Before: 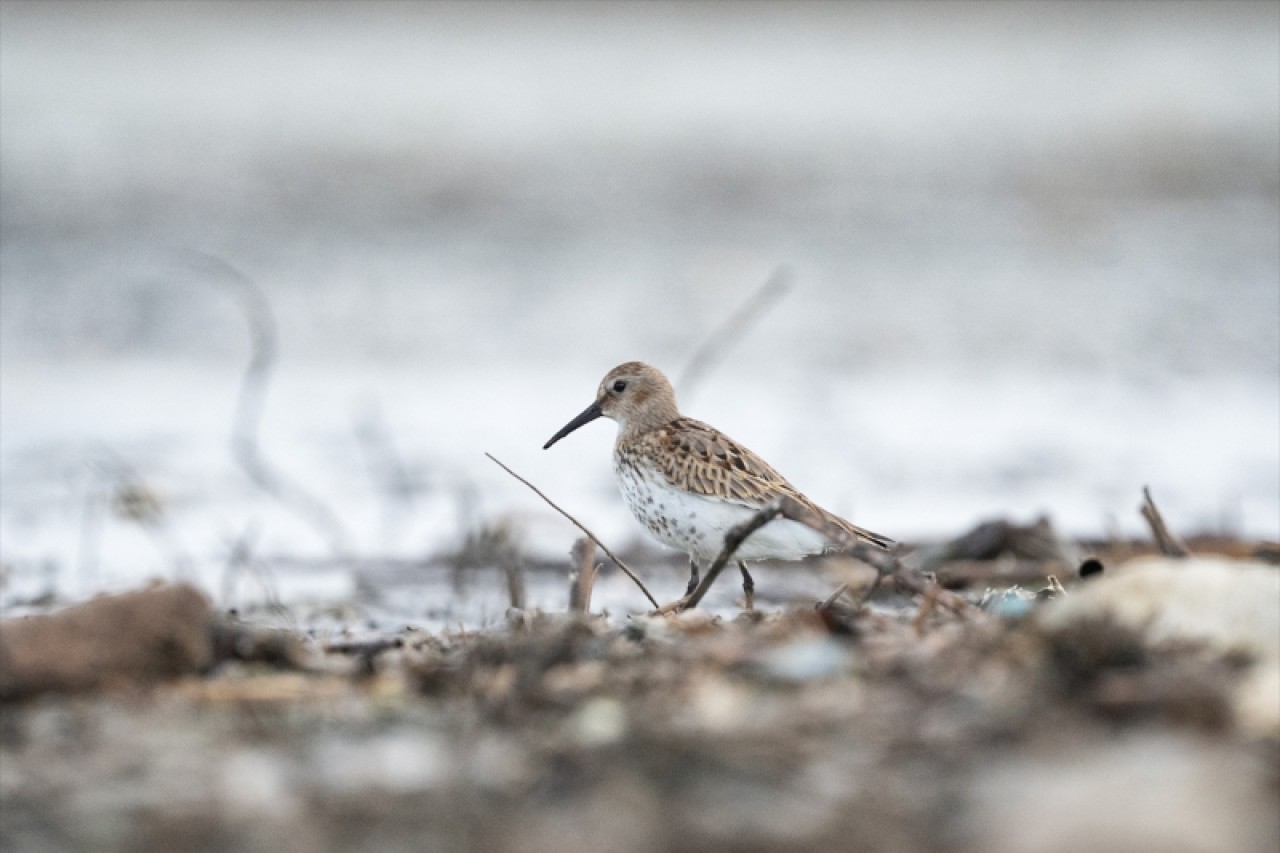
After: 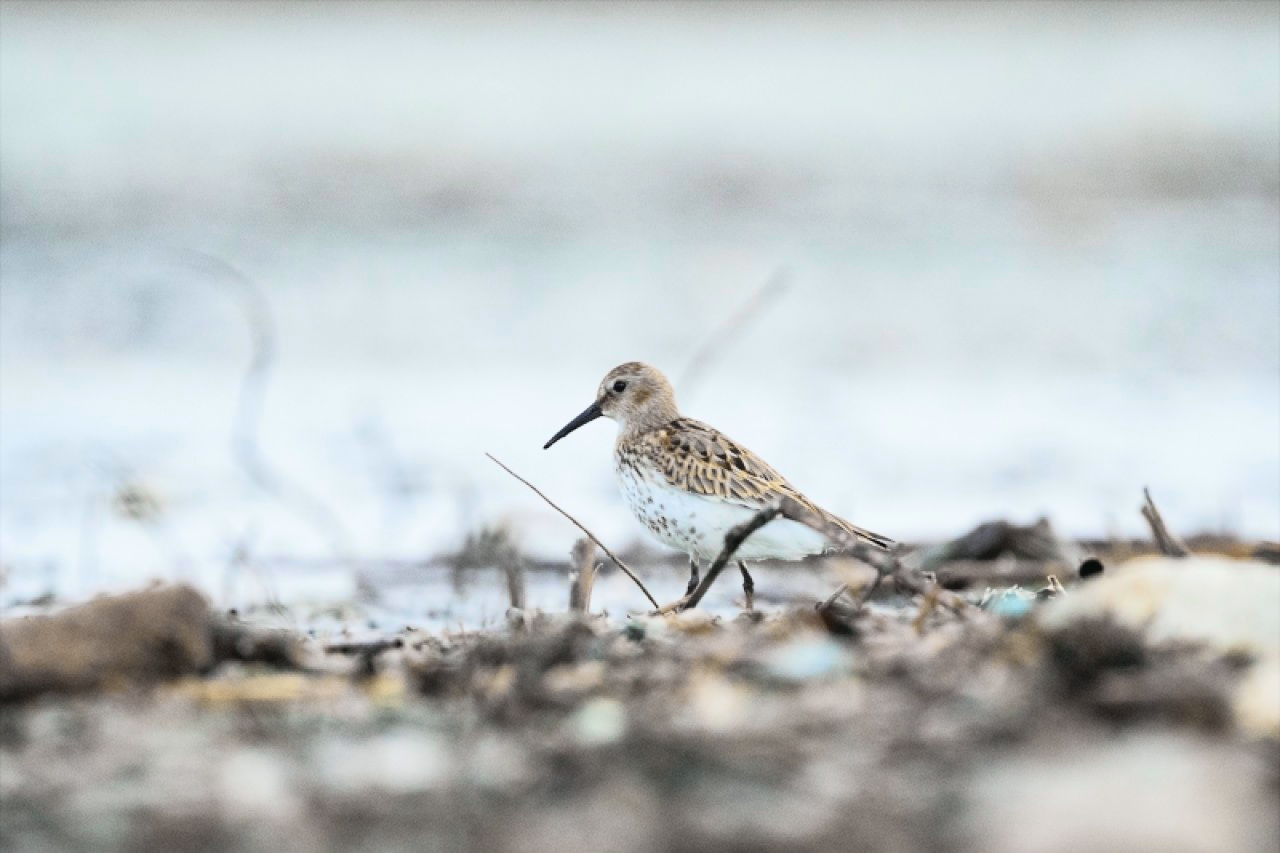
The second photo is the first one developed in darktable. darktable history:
tone curve: curves: ch0 [(0, 0.022) (0.114, 0.096) (0.282, 0.299) (0.456, 0.51) (0.613, 0.693) (0.786, 0.843) (0.999, 0.949)]; ch1 [(0, 0) (0.384, 0.365) (0.463, 0.447) (0.486, 0.474) (0.503, 0.5) (0.535, 0.522) (0.555, 0.546) (0.593, 0.599) (0.755, 0.793) (1, 1)]; ch2 [(0, 0) (0.369, 0.375) (0.449, 0.434) (0.501, 0.5) (0.528, 0.517) (0.561, 0.57) (0.612, 0.631) (0.668, 0.659) (1, 1)], color space Lab, independent channels, preserve colors none
color balance: contrast 10%
